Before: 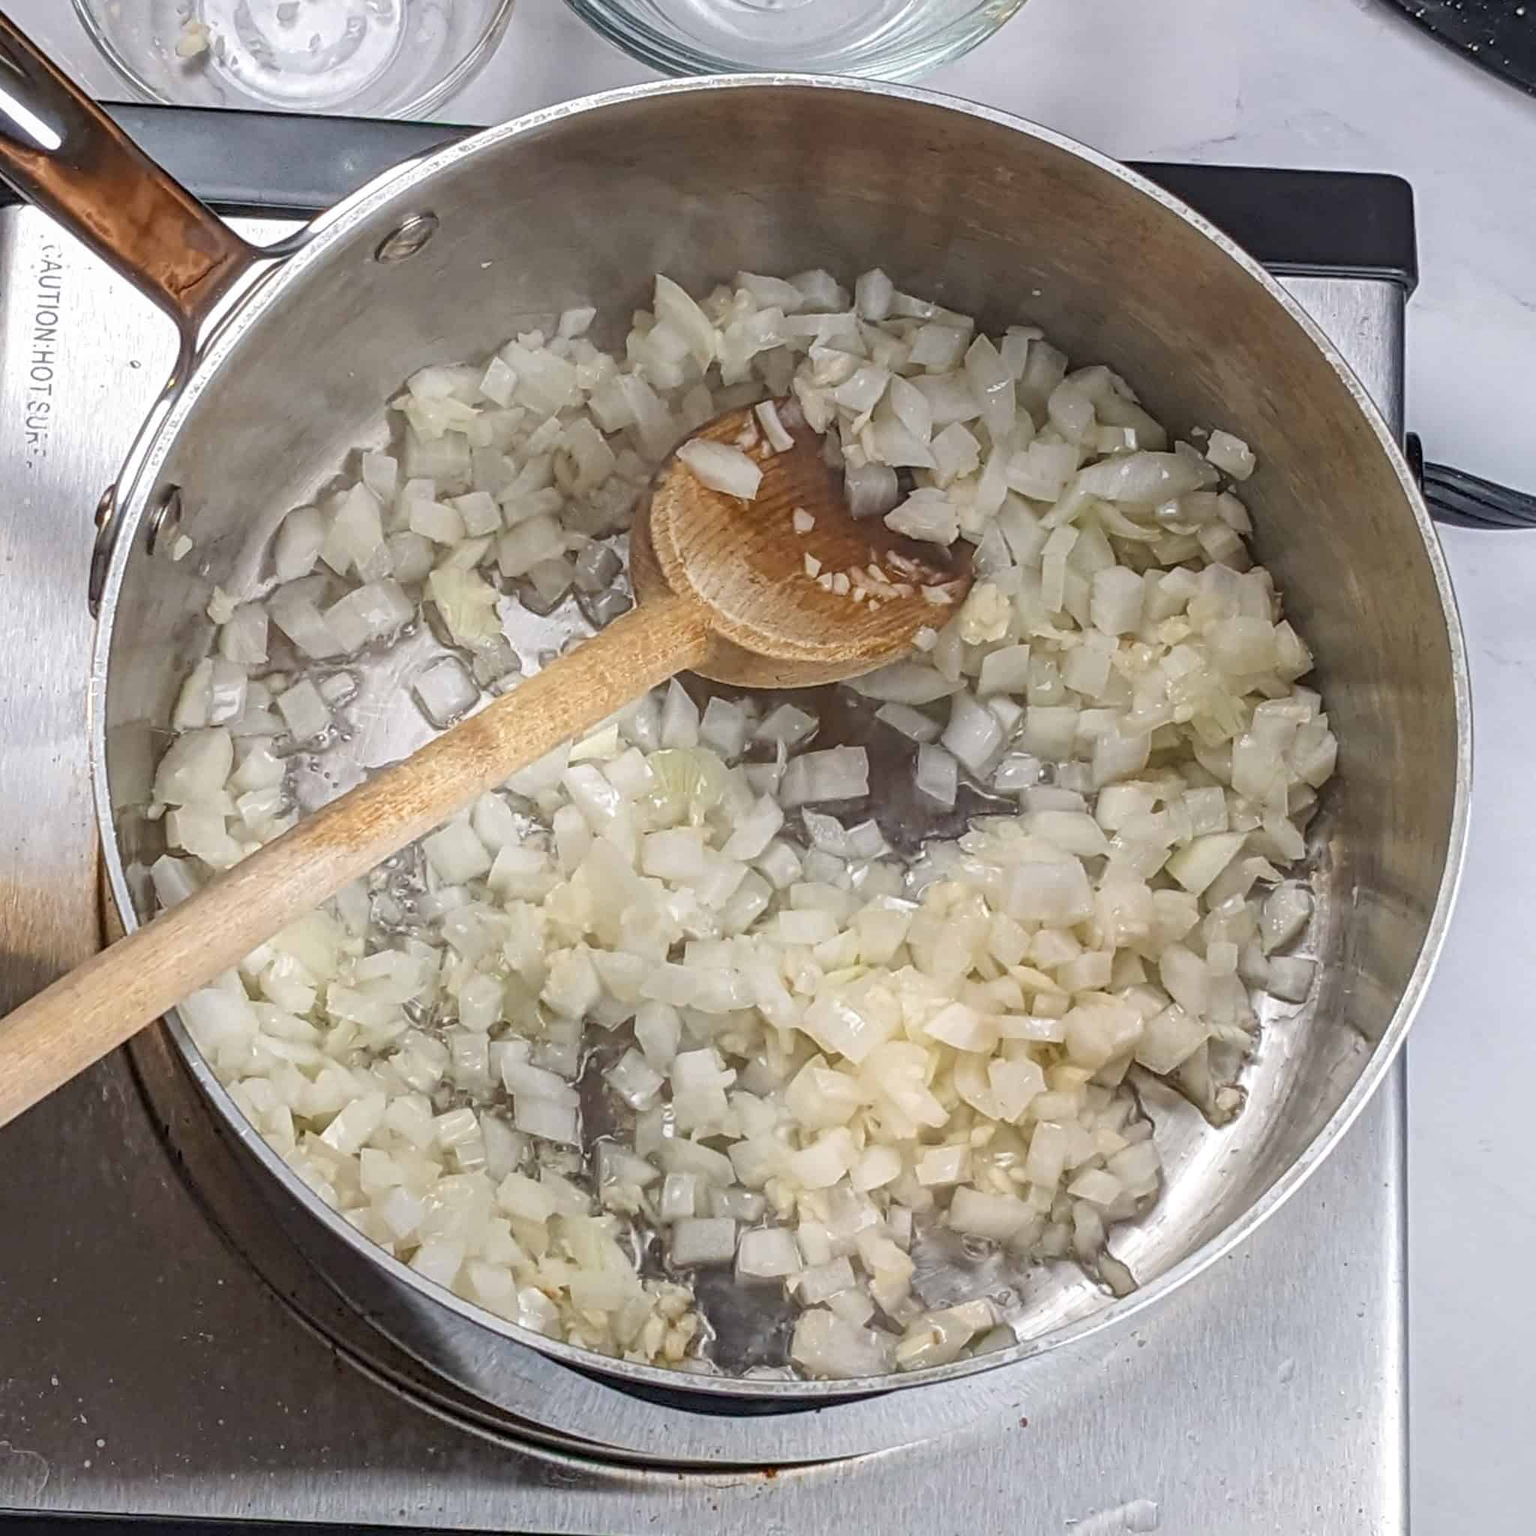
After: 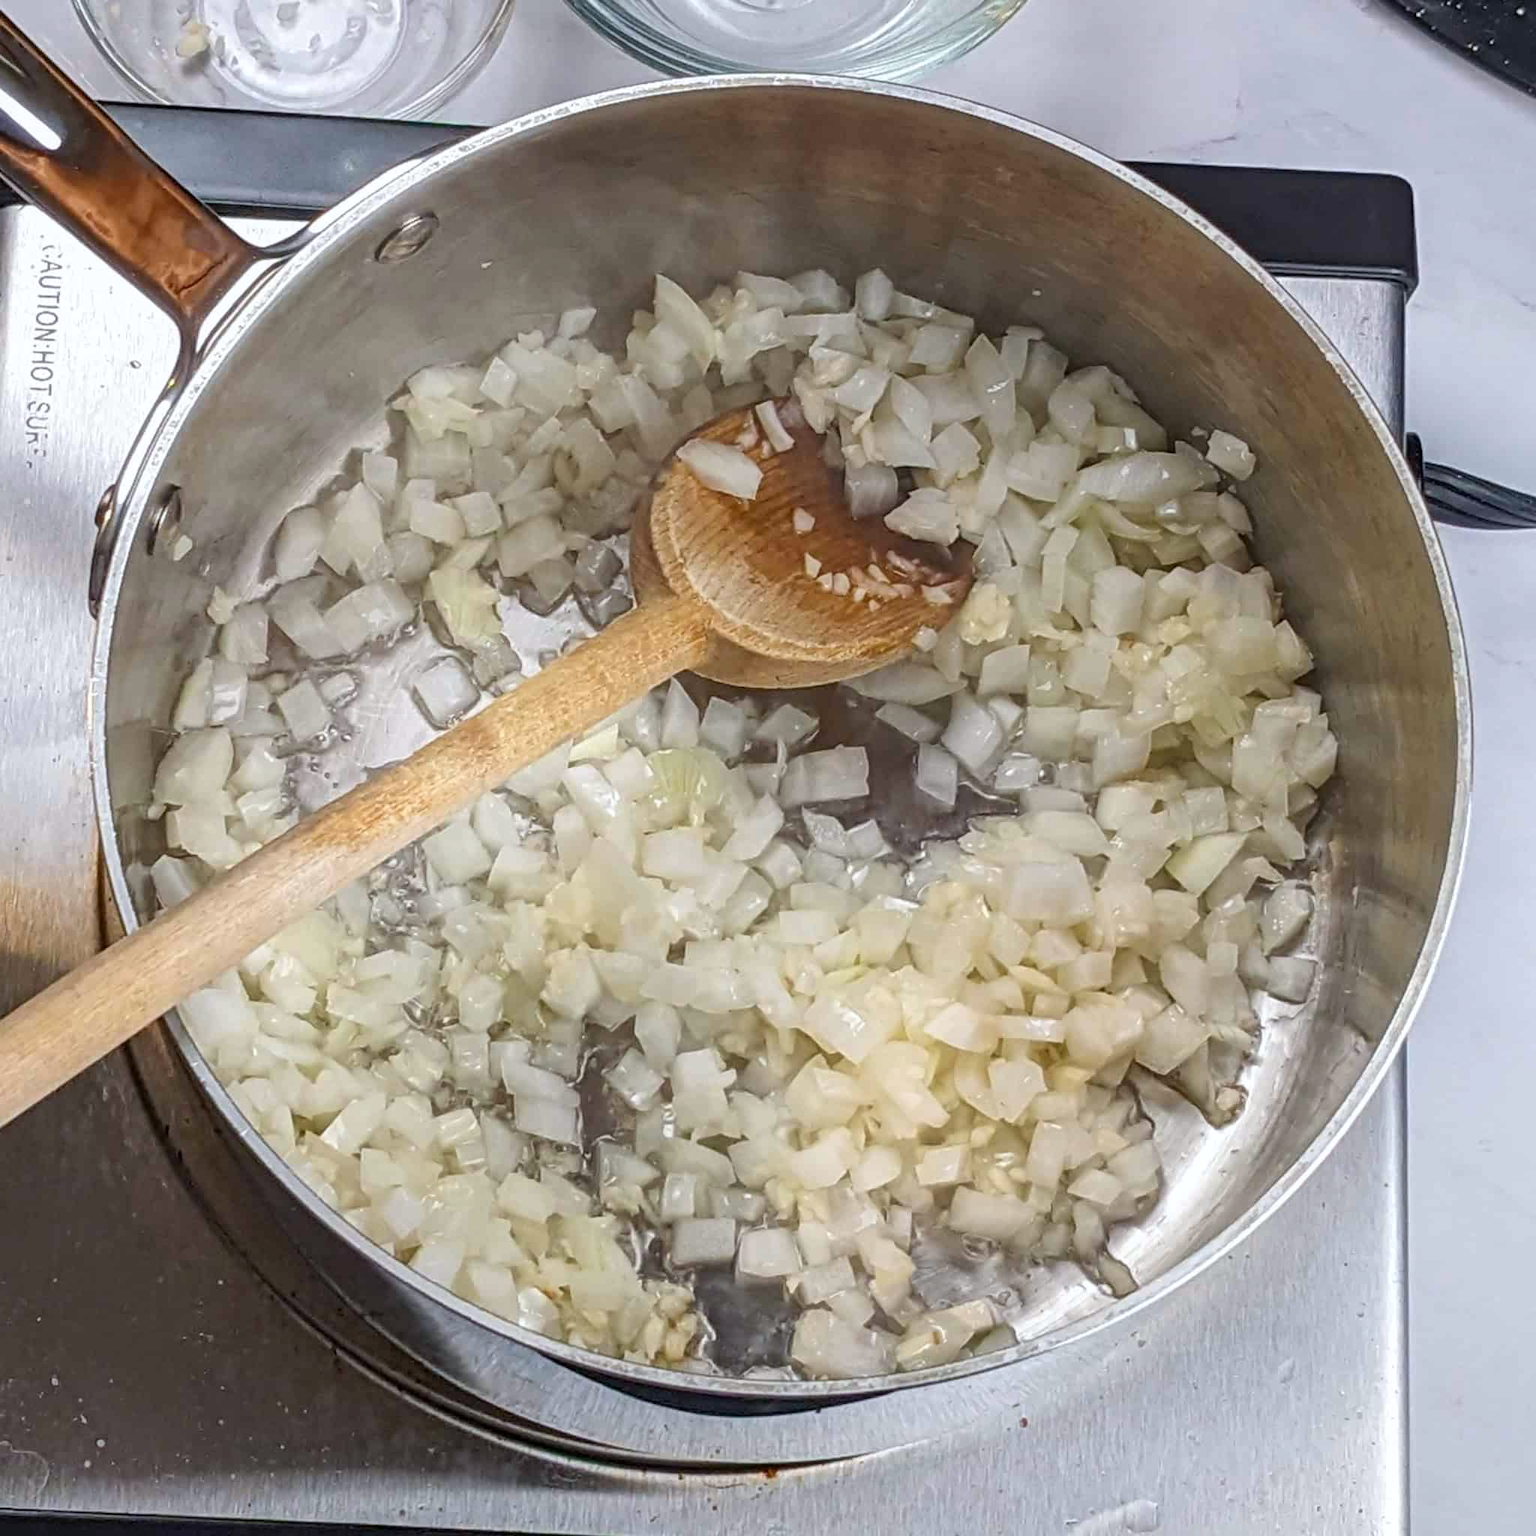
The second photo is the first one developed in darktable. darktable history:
contrast brightness saturation: contrast 0.04, saturation 0.16
white balance: red 0.986, blue 1.01
